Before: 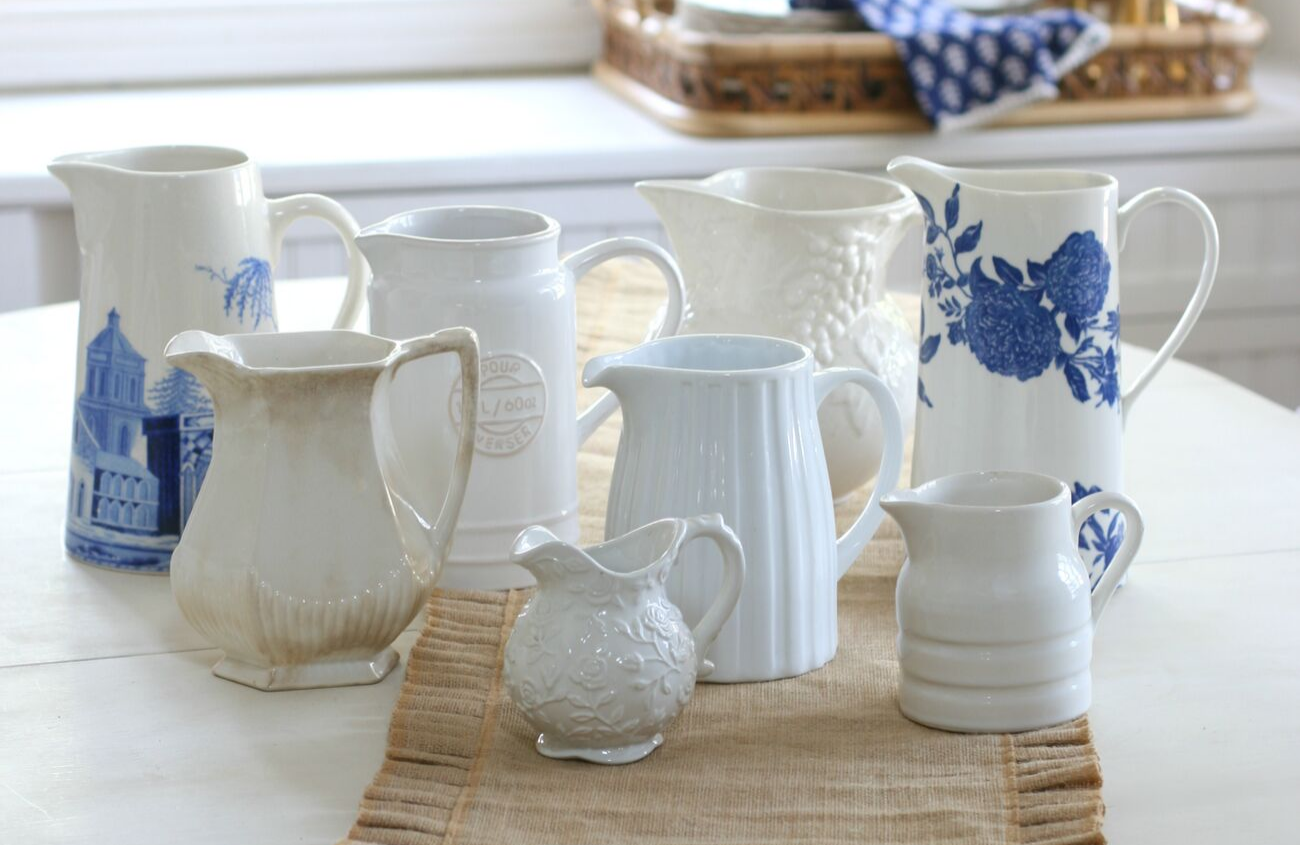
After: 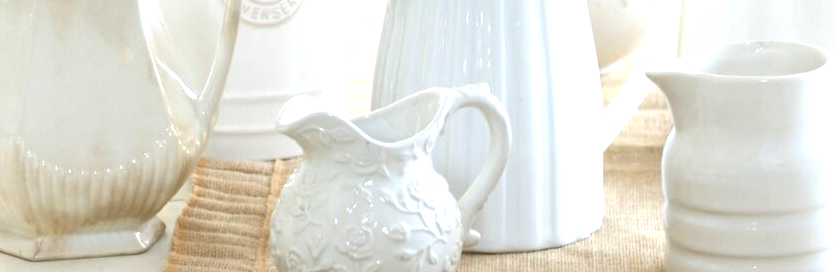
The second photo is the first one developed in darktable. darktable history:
exposure: black level correction 0, exposure 1 EV, compensate exposure bias true, compensate highlight preservation false
crop: left 18.028%, top 50.943%, right 17.619%, bottom 16.813%
